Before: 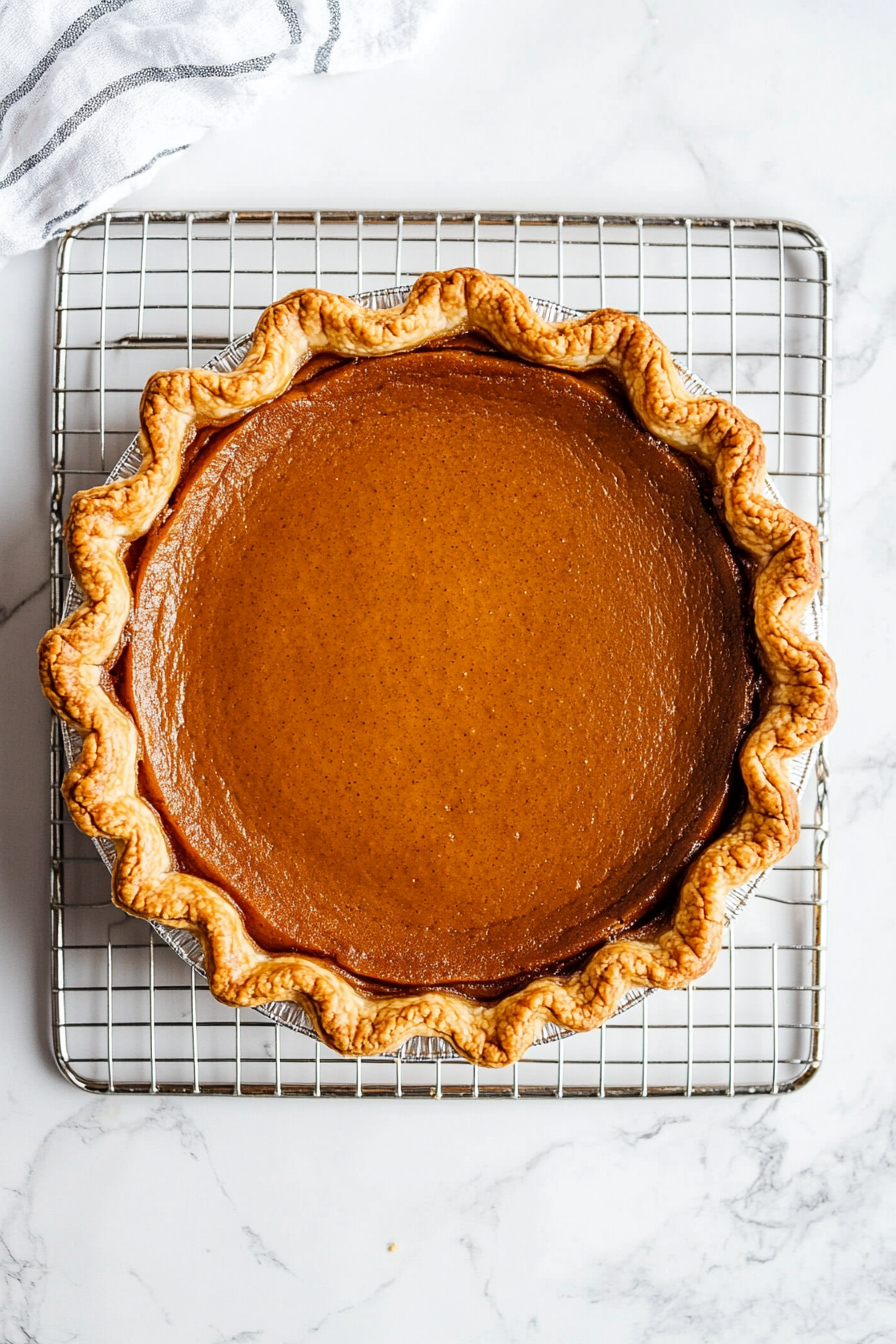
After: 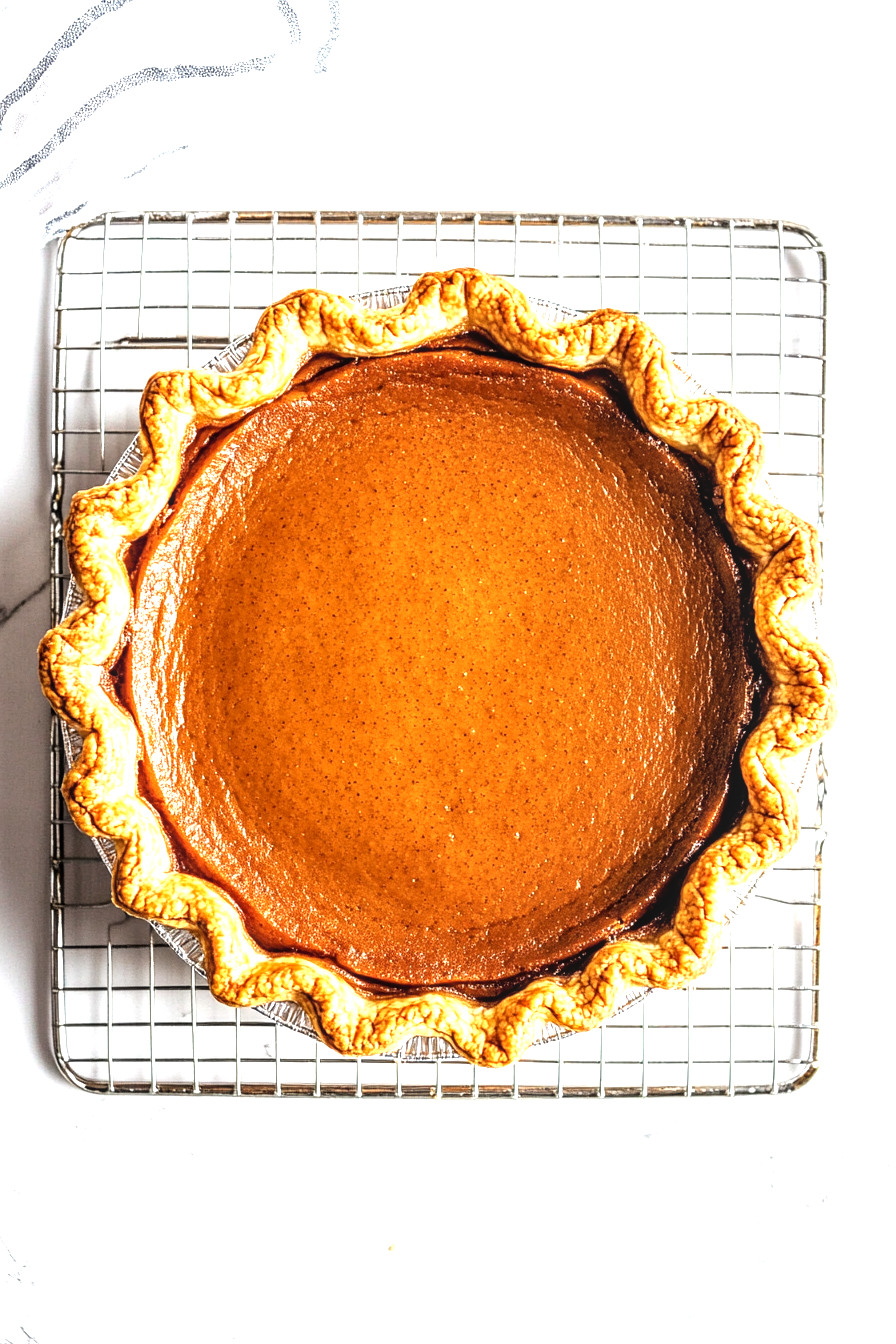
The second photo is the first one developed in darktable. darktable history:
local contrast: on, module defaults
tone equalizer: -8 EV -1.09 EV, -7 EV -0.985 EV, -6 EV -0.89 EV, -5 EV -0.577 EV, -3 EV 0.58 EV, -2 EV 0.837 EV, -1 EV 0.986 EV, +0 EV 1.05 EV
